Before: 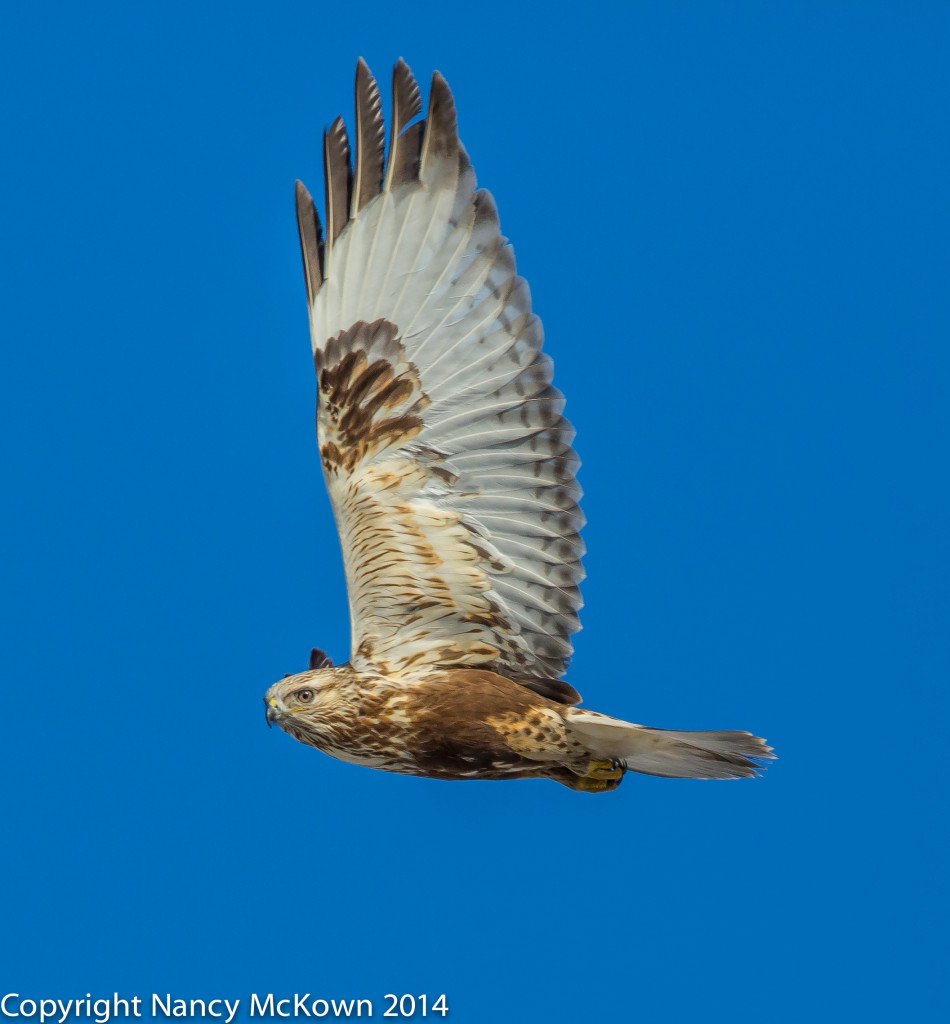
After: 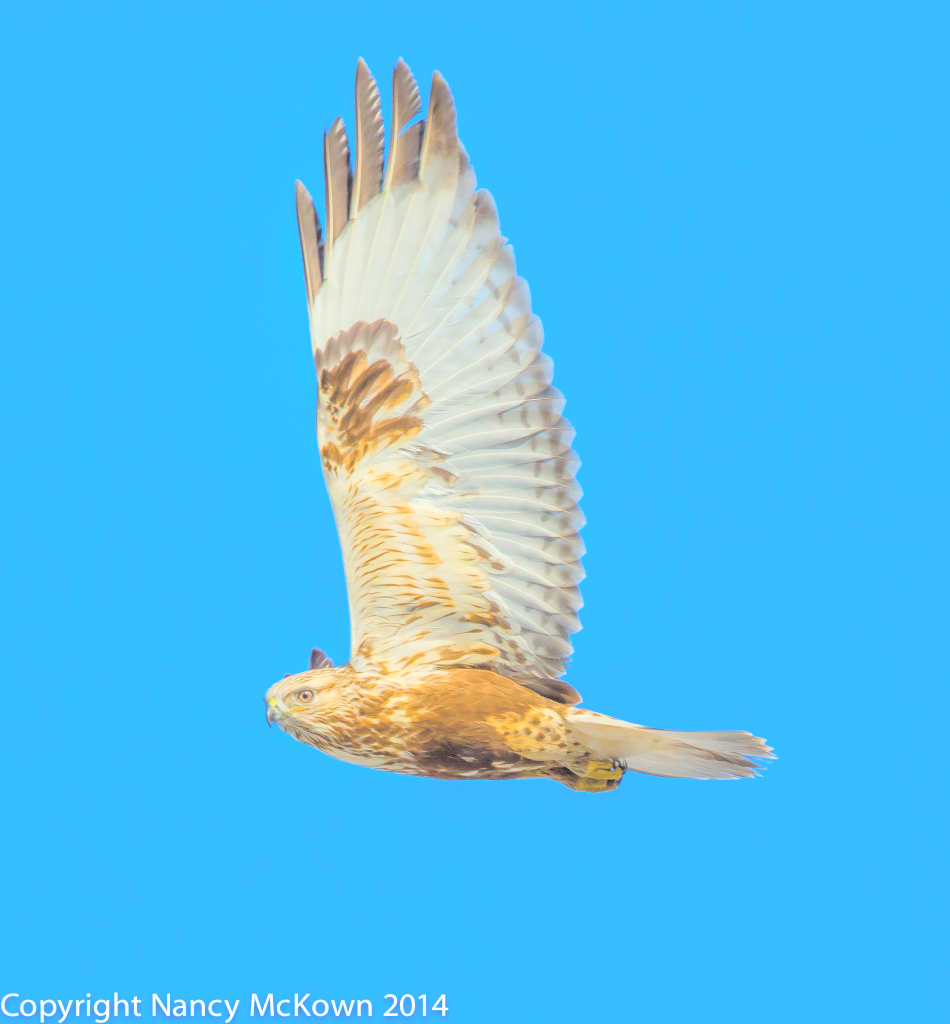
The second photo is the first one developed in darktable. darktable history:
color balance rgb: linear chroma grading › global chroma 9.064%, perceptual saturation grading › global saturation 45.232%, perceptual saturation grading › highlights -50.233%, perceptual saturation grading › shadows 30.84%, global vibrance 9.328%
contrast brightness saturation: brightness 0.987
